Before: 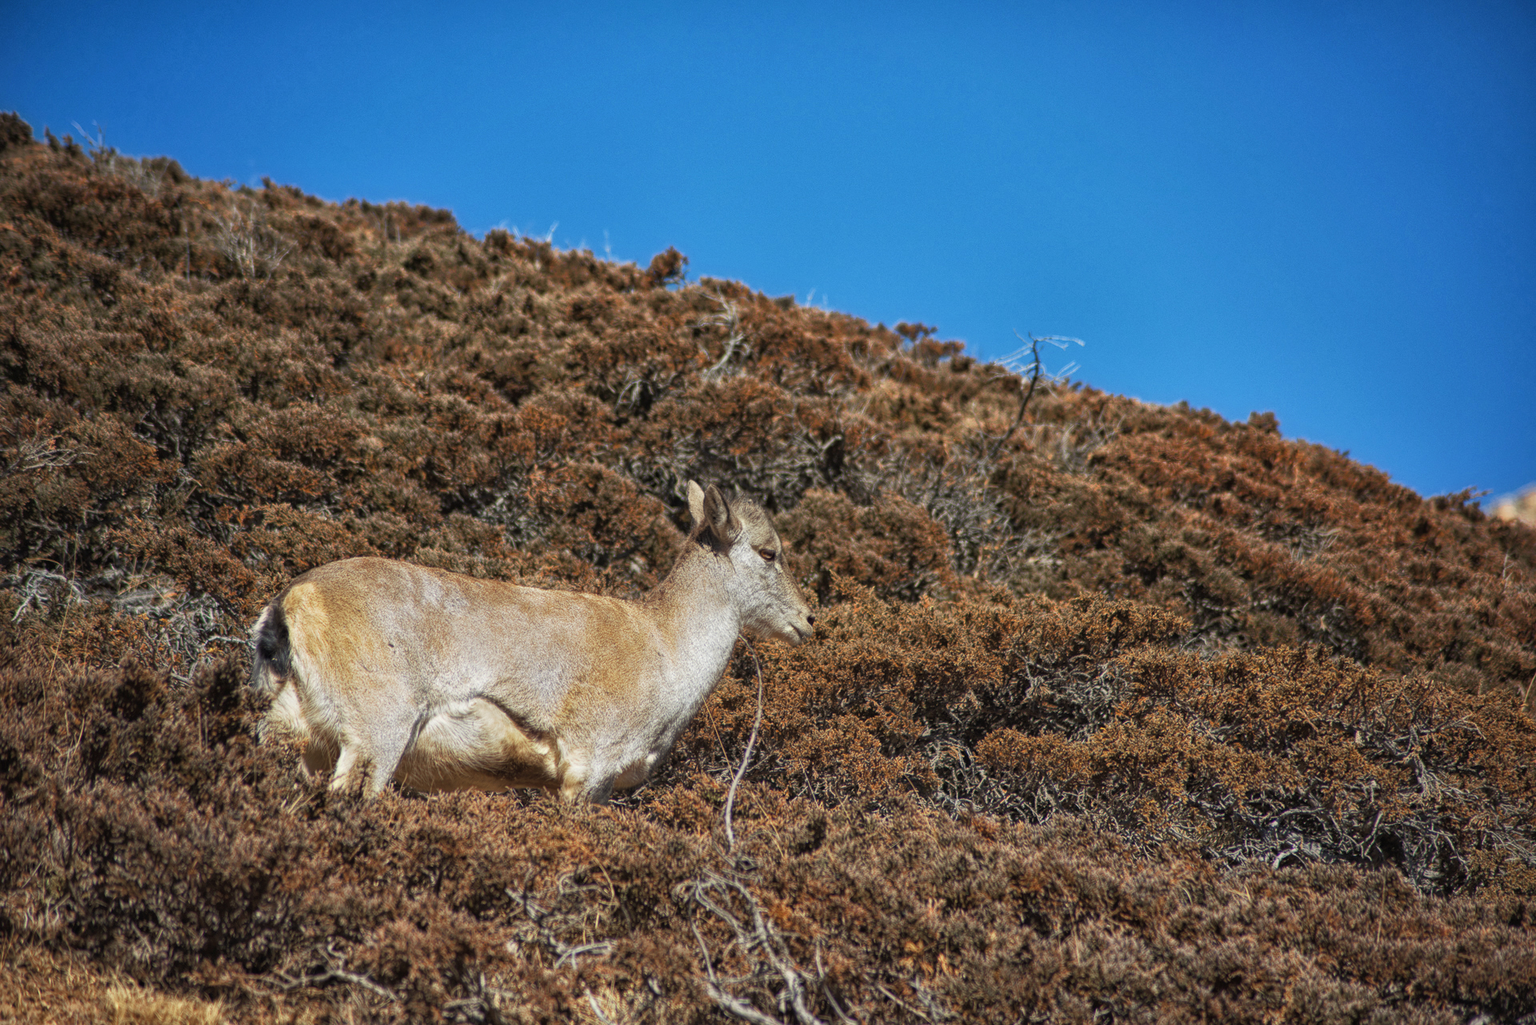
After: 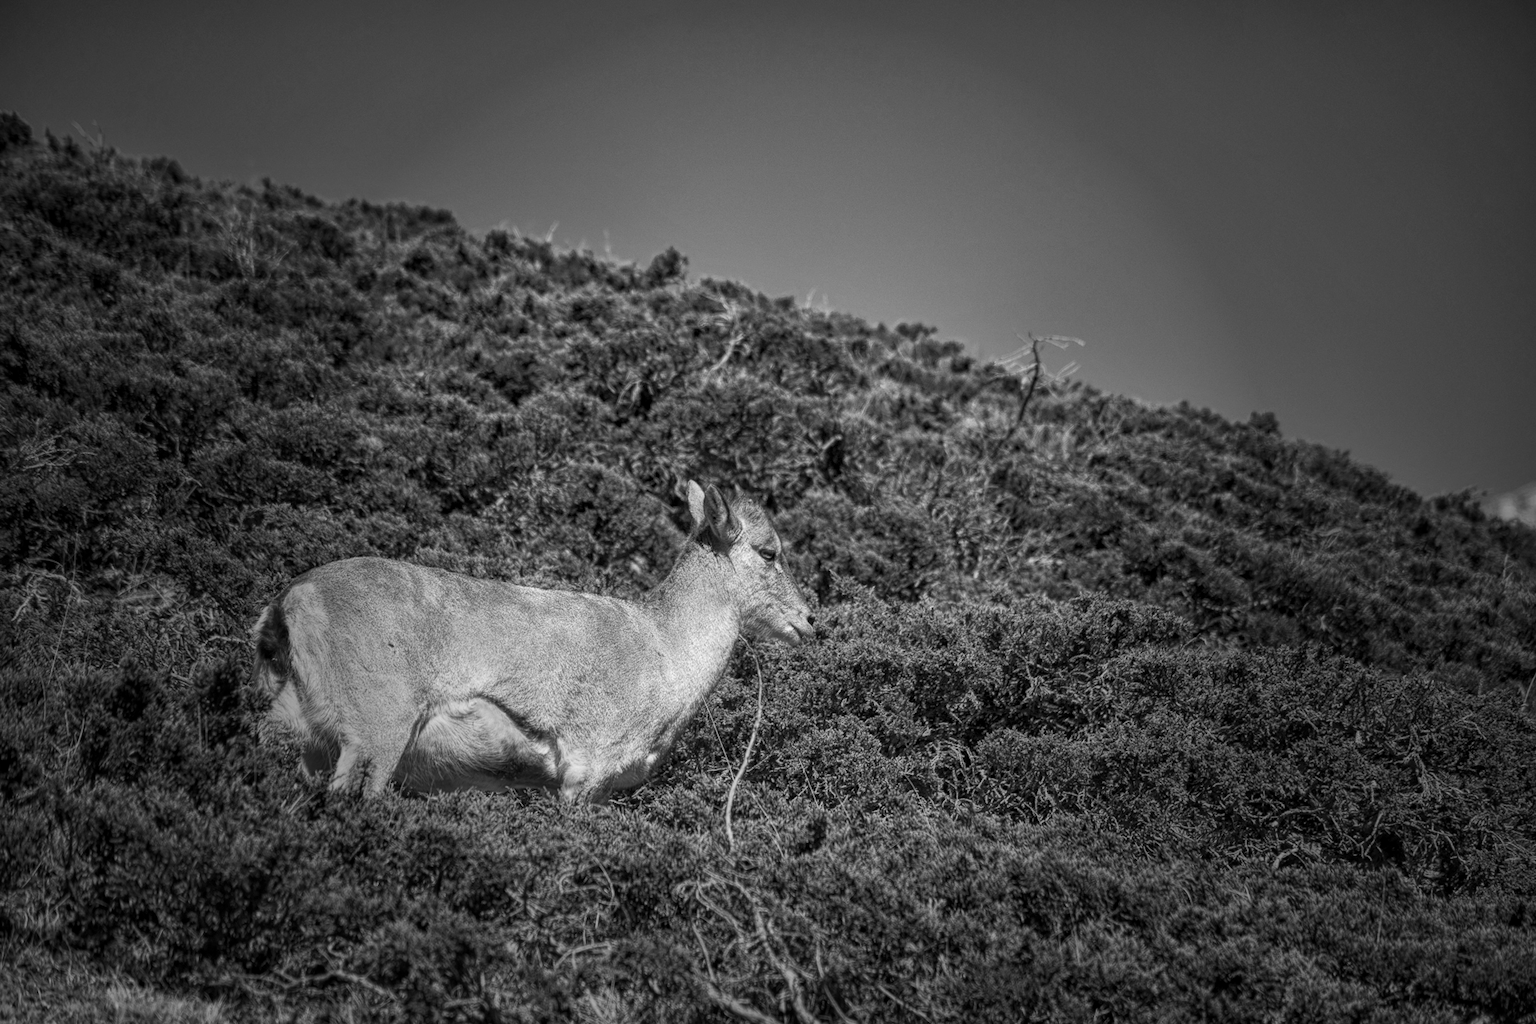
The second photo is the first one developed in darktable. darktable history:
monochrome: a -6.99, b 35.61, size 1.4
white balance: red 0.954, blue 1.079
vignetting: fall-off start 31.28%, fall-off radius 34.64%, brightness -0.575
local contrast: on, module defaults
contrast brightness saturation: contrast 0.04, saturation 0.16
